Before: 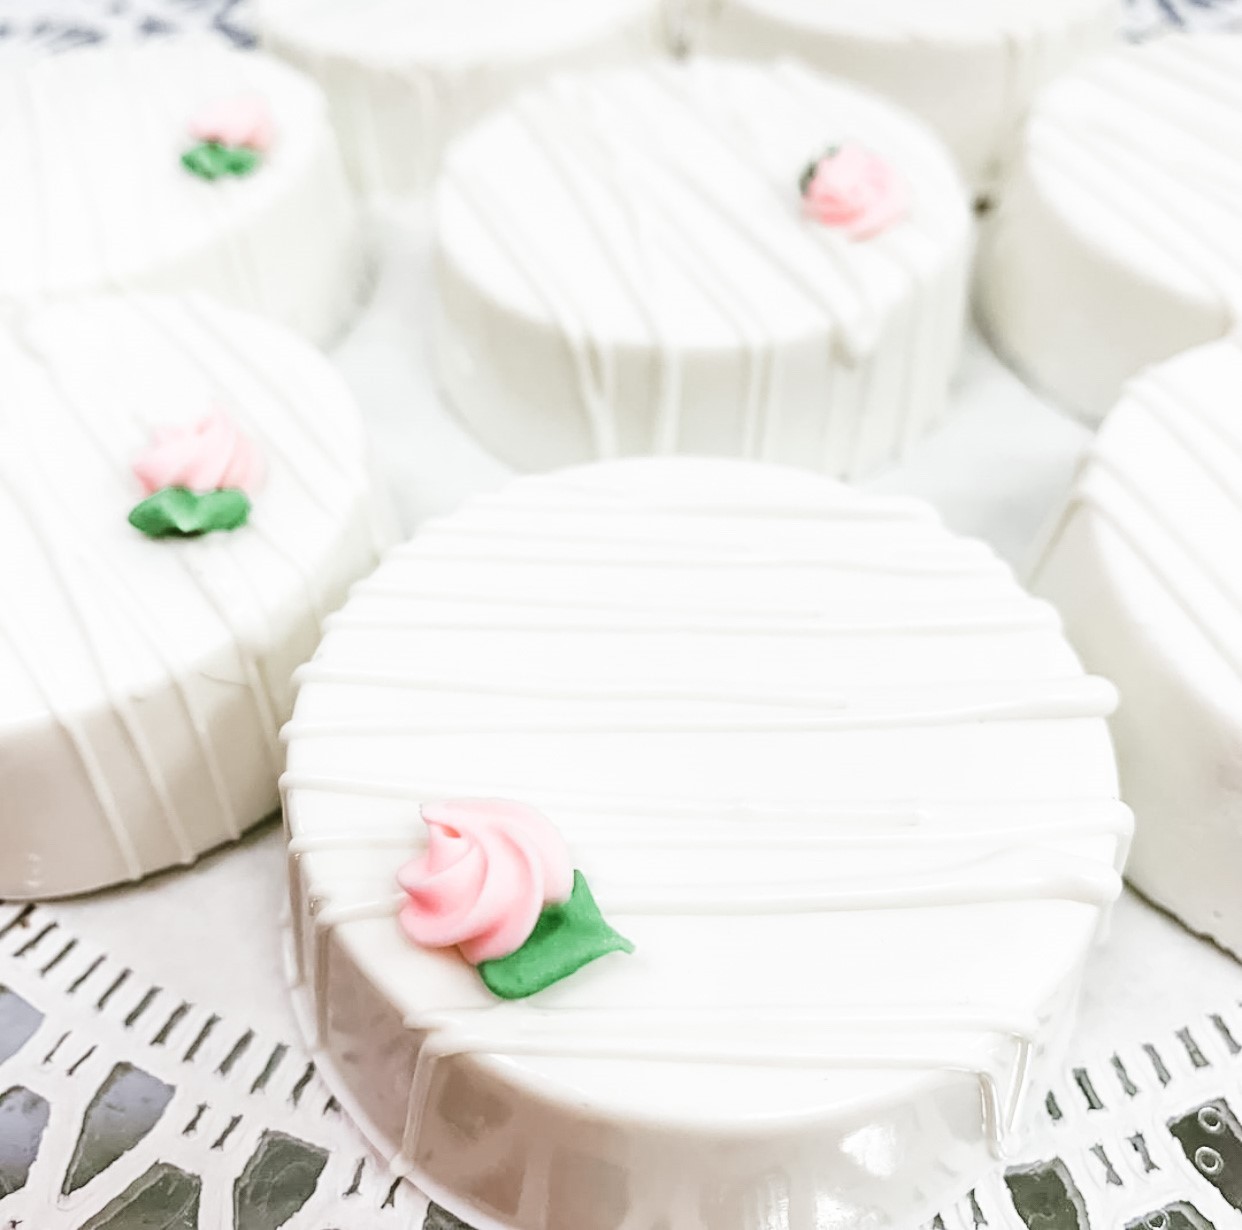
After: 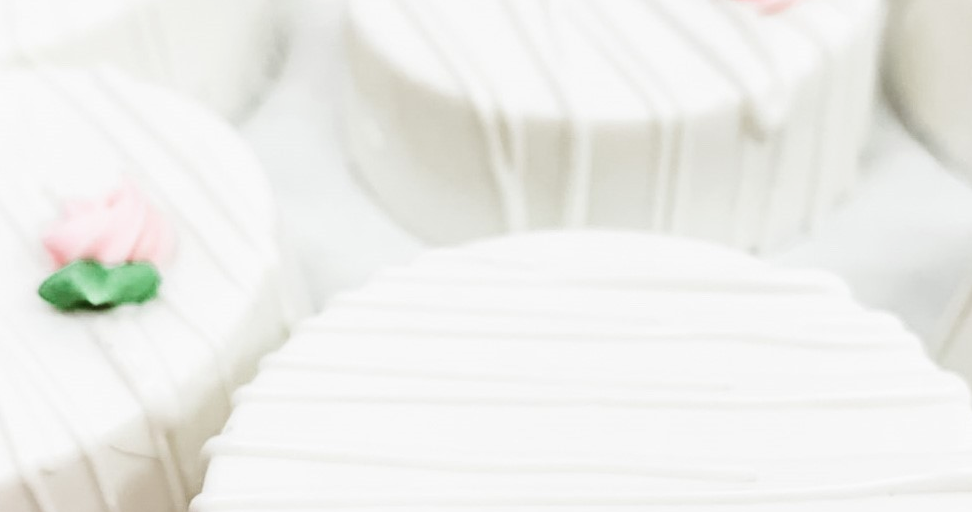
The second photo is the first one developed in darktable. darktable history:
exposure: exposure -0.048 EV, compensate highlight preservation false
crop: left 7.275%, top 18.536%, right 14.454%, bottom 39.781%
